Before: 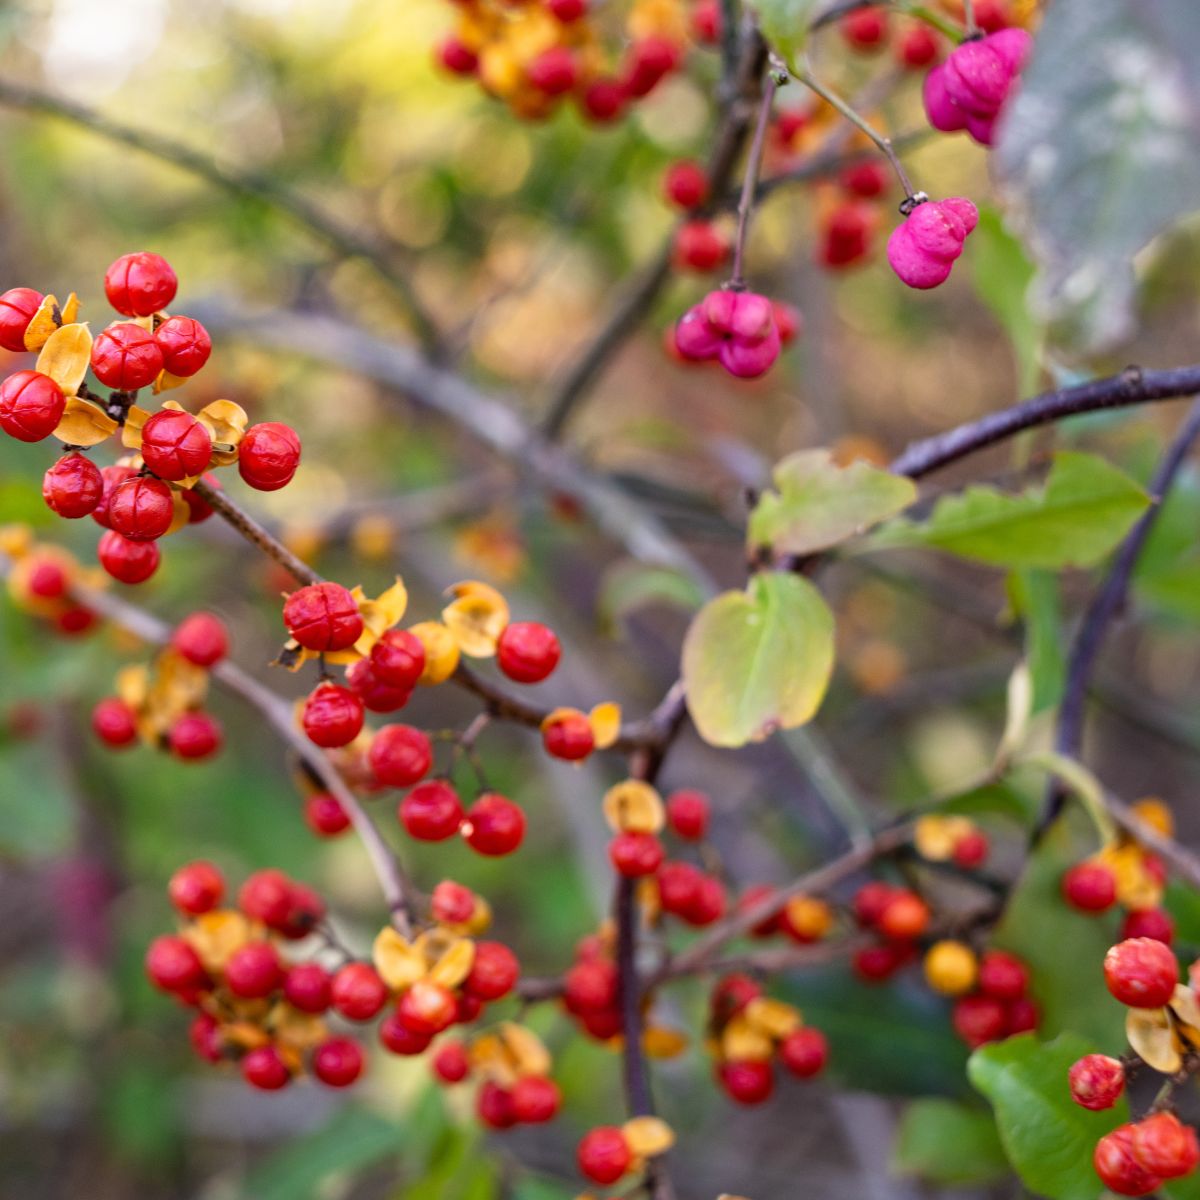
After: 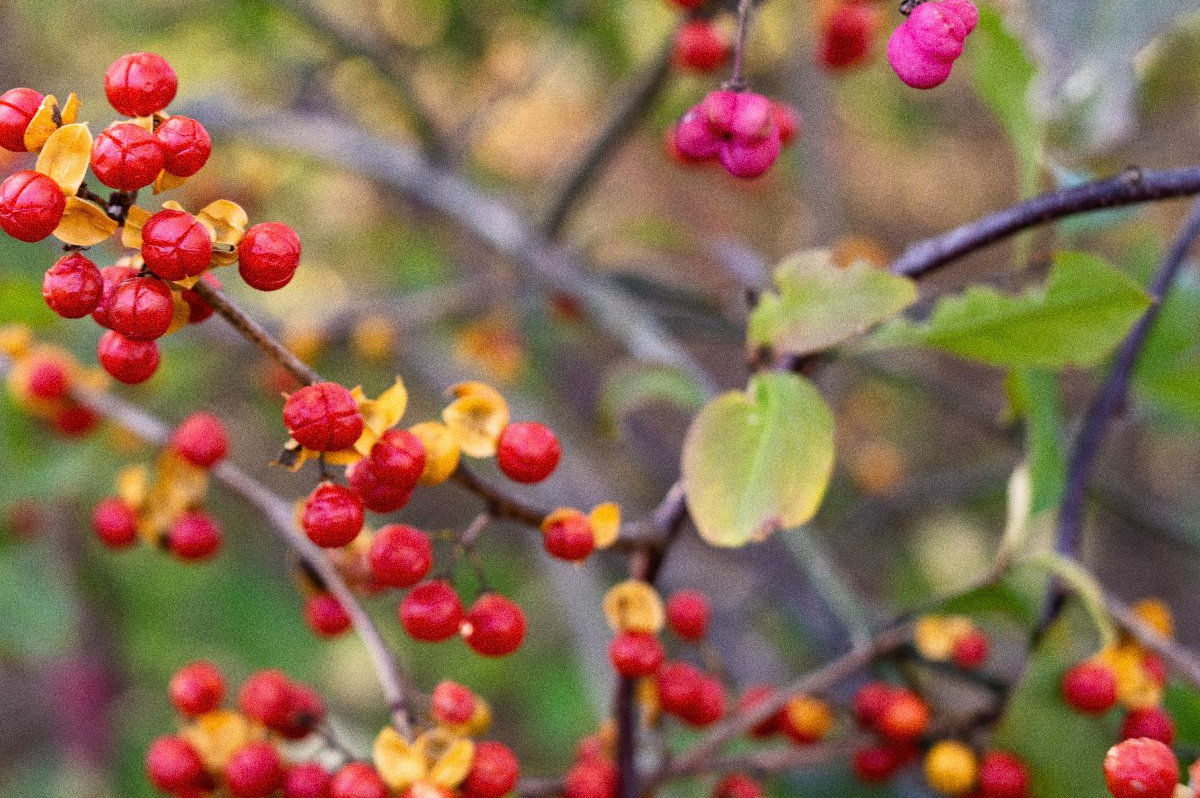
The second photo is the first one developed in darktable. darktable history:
crop: top 16.727%, bottom 16.727%
grain: coarseness 11.82 ISO, strength 36.67%, mid-tones bias 74.17%
